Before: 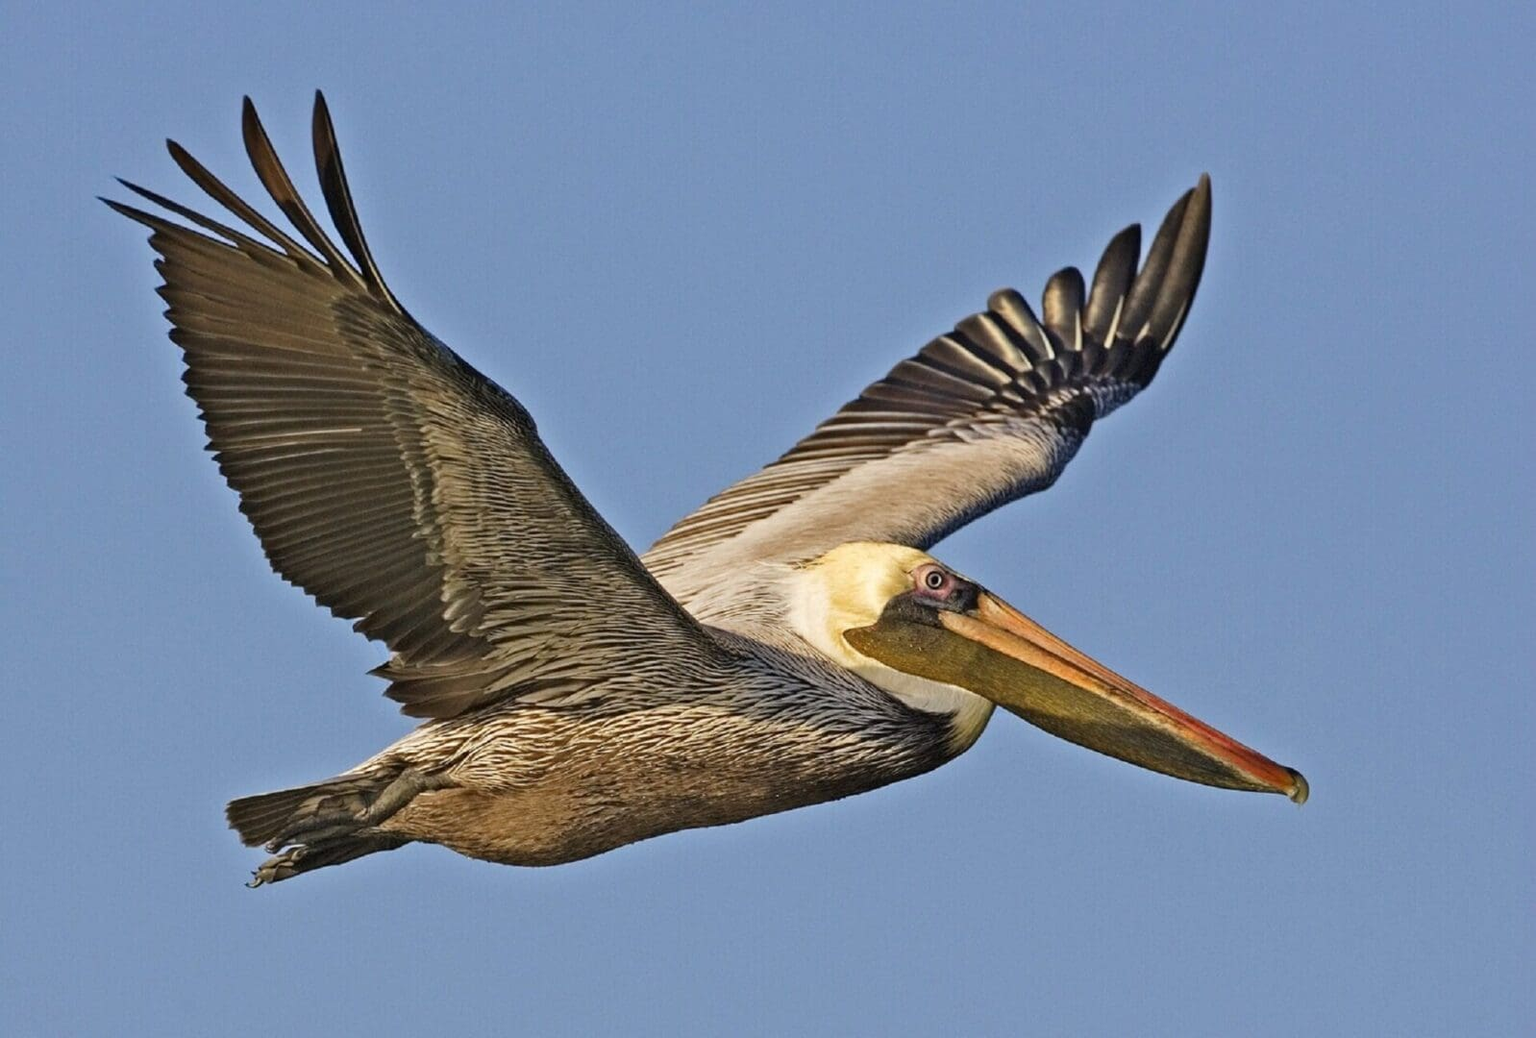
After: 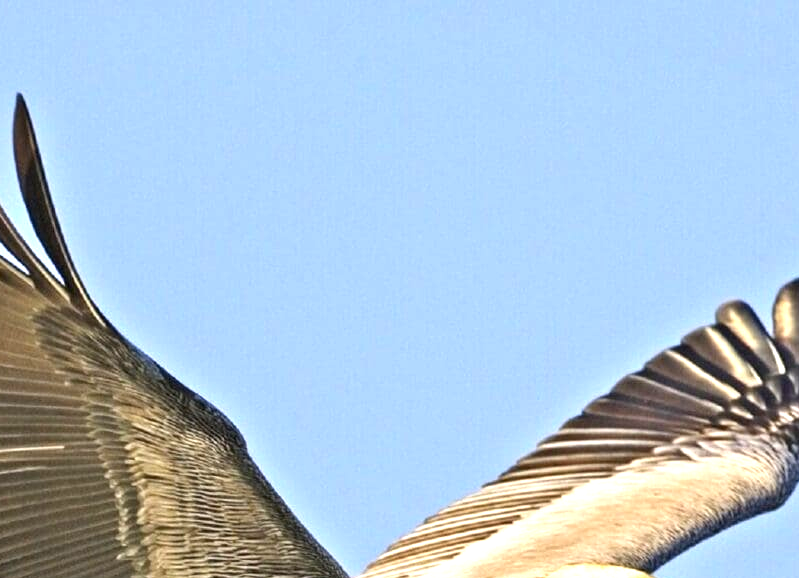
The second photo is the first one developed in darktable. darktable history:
exposure: exposure 1.223 EV, compensate highlight preservation false
crop: left 19.556%, right 30.401%, bottom 46.458%
